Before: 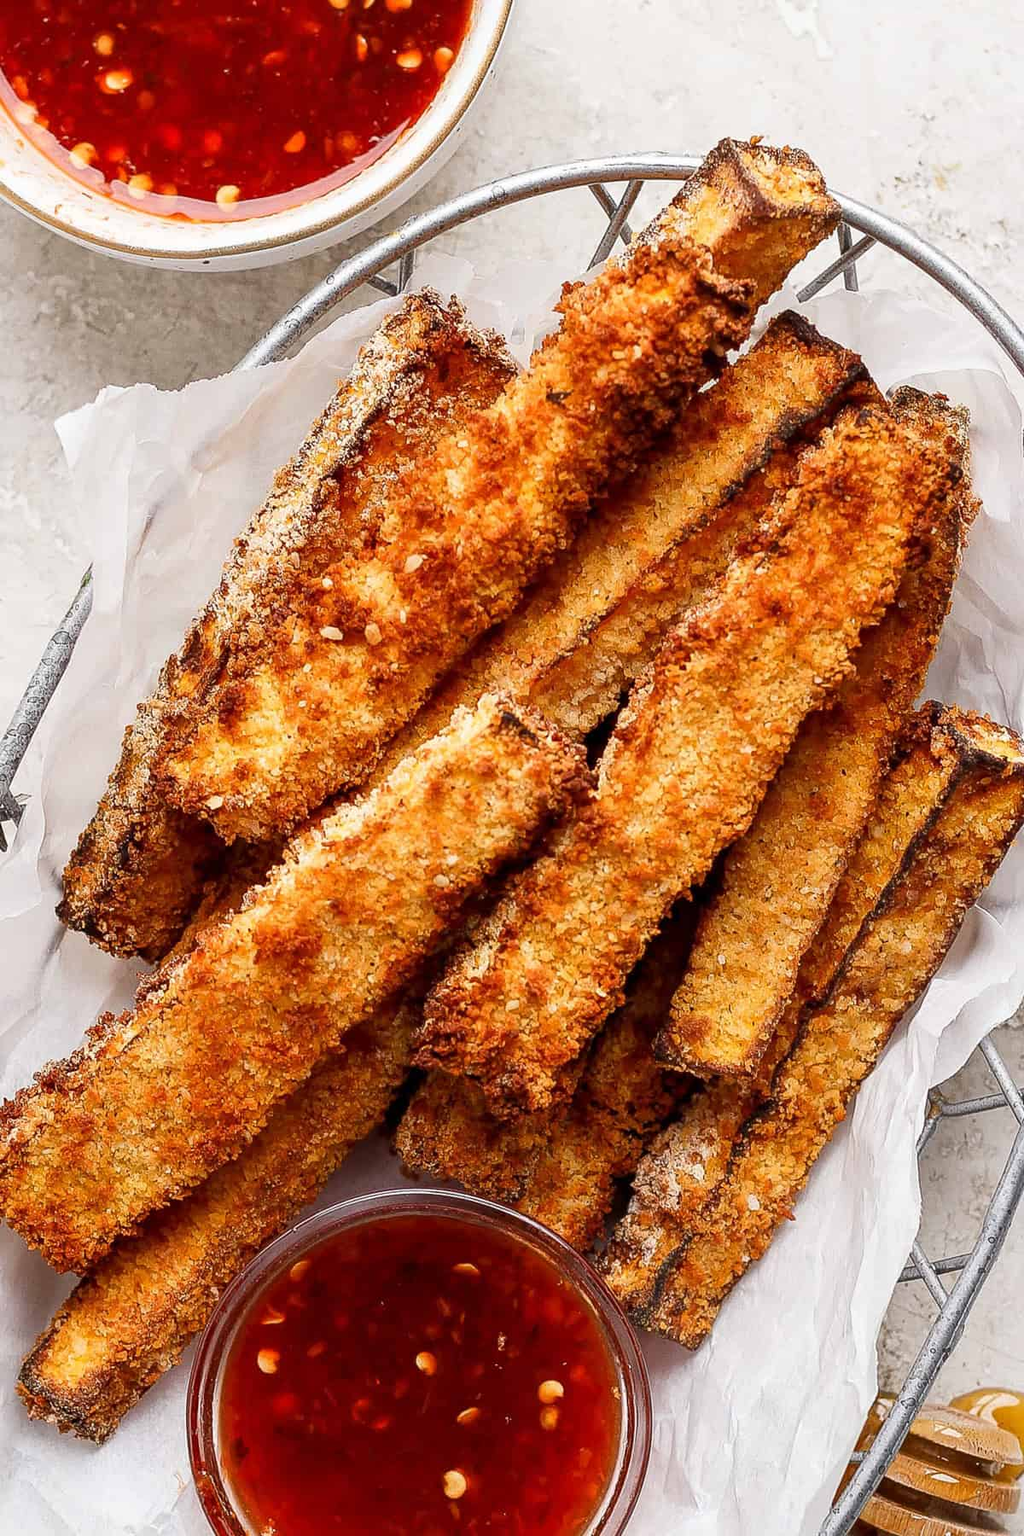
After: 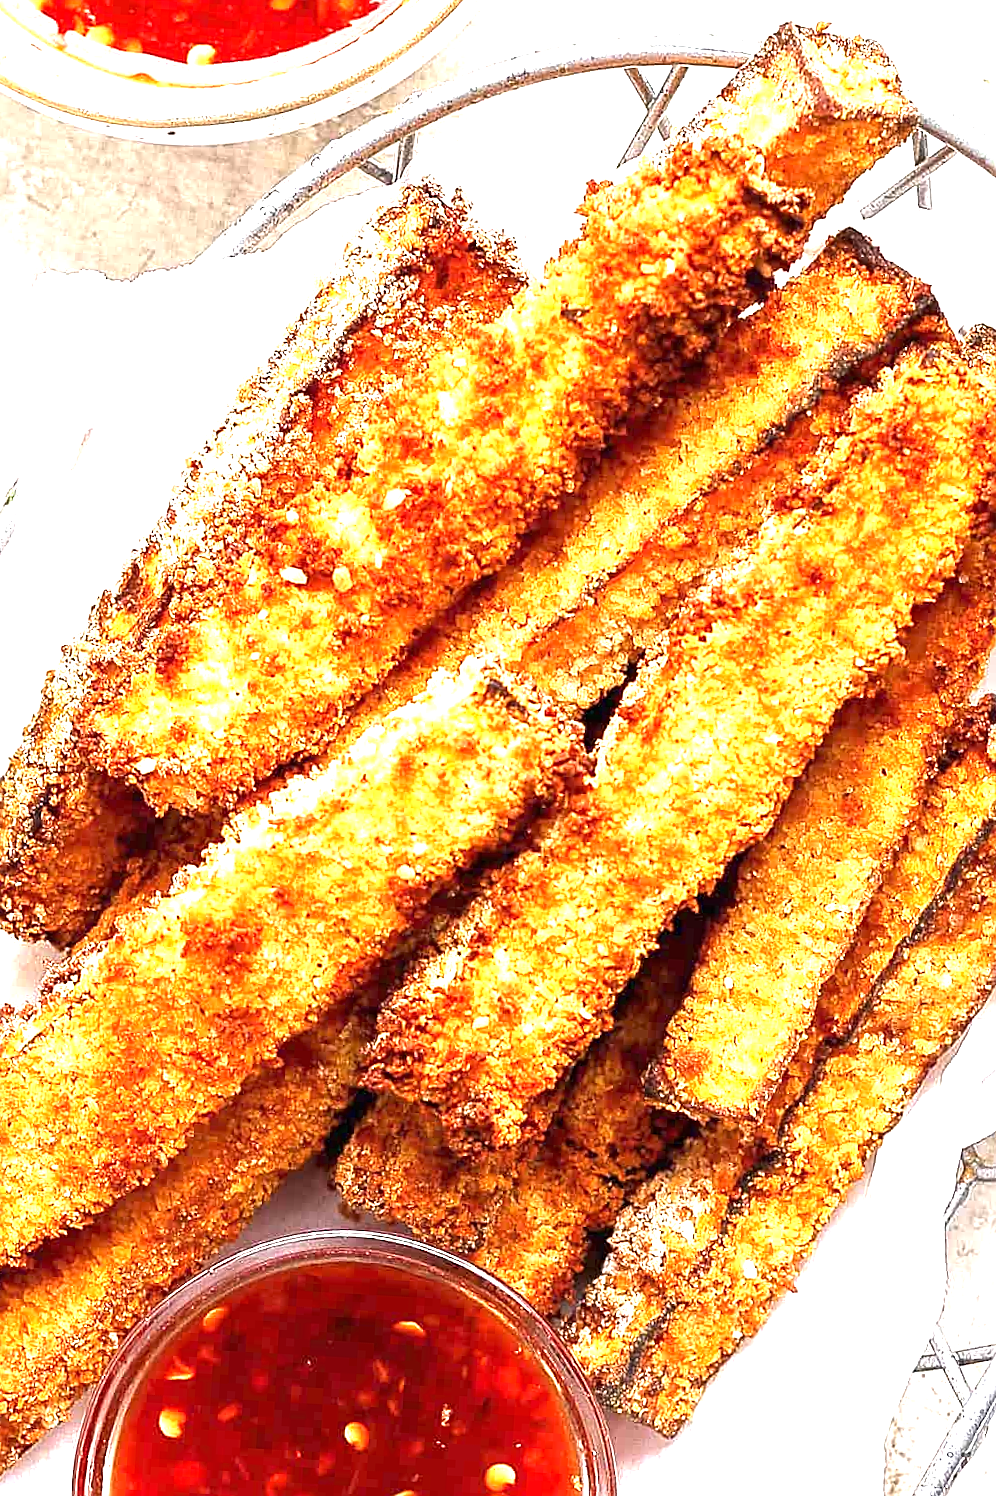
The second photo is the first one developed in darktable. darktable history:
exposure: black level correction 0, exposure 1.74 EV, compensate highlight preservation false
sharpen: on, module defaults
crop and rotate: angle -3.22°, left 5.329%, top 5.2%, right 4.738%, bottom 4.765%
